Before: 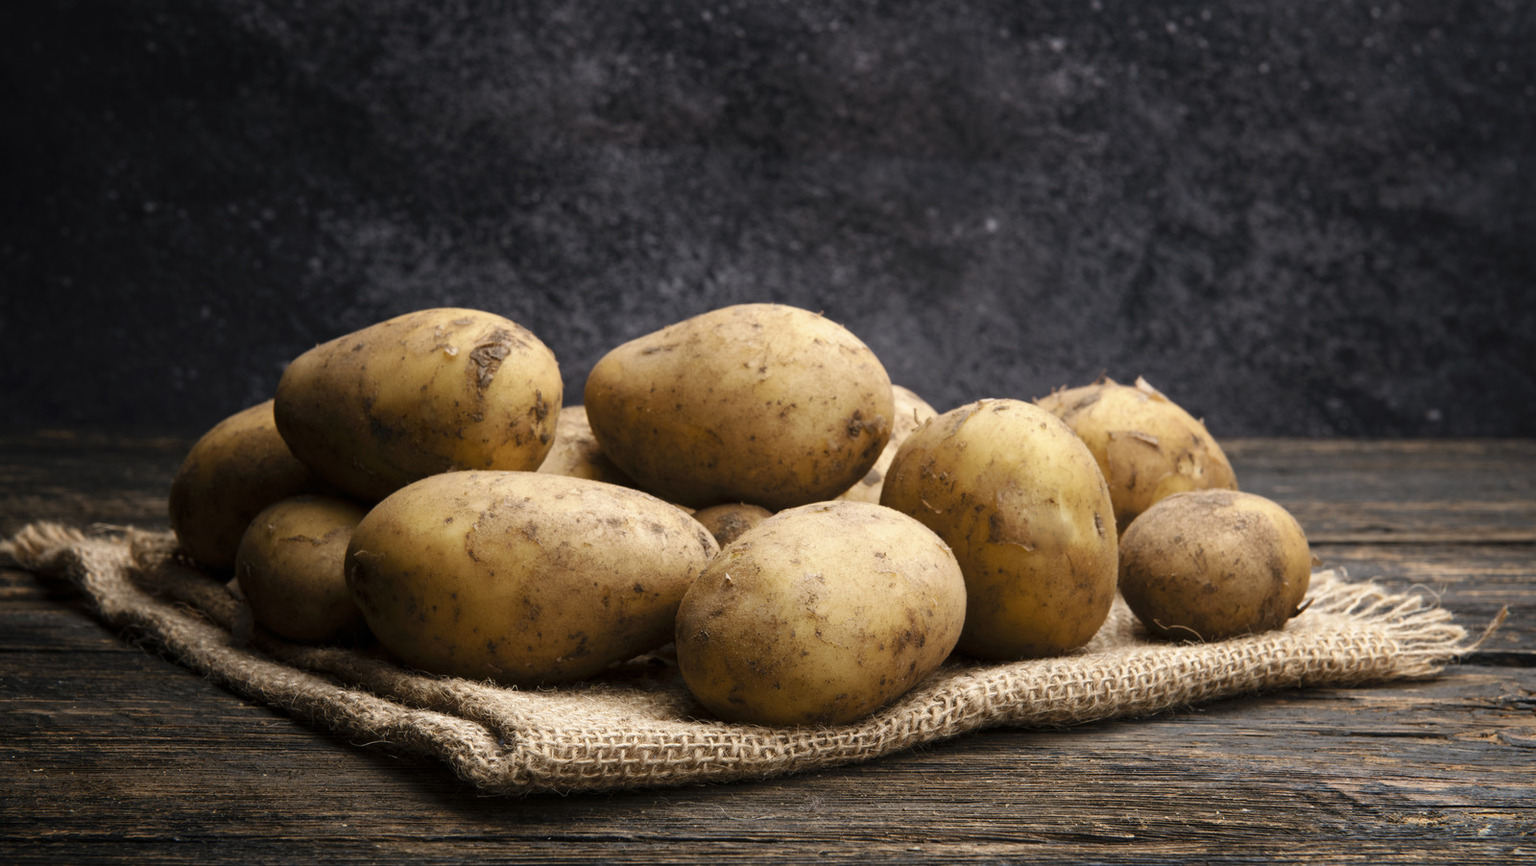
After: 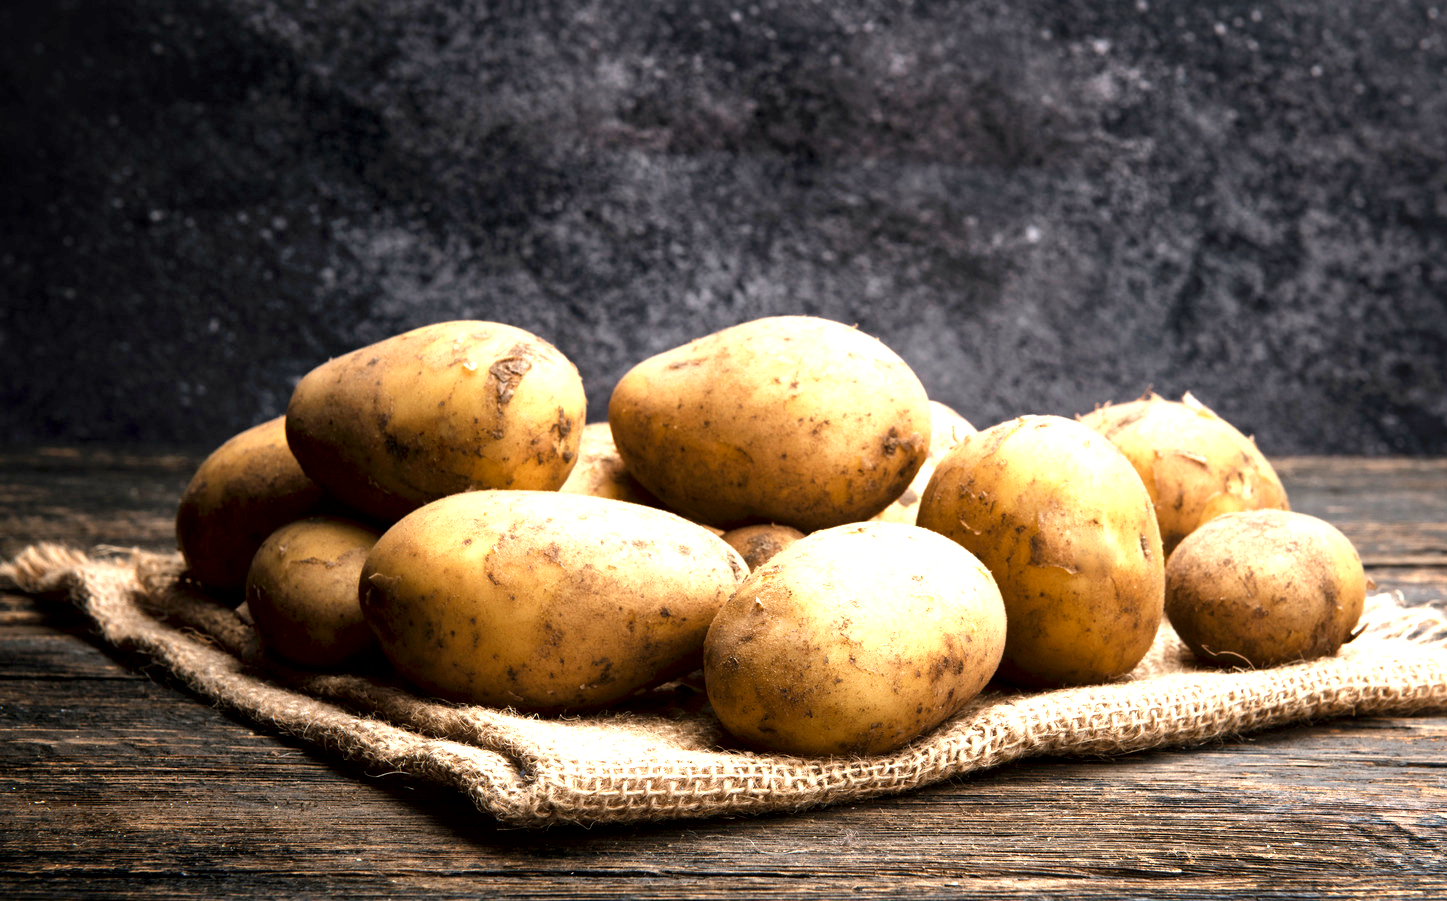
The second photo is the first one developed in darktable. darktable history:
local contrast: mode bilateral grid, contrast 100, coarseness 99, detail 165%, midtone range 0.2
exposure: exposure 1.138 EV, compensate highlight preservation false
crop: right 9.514%, bottom 0.049%
